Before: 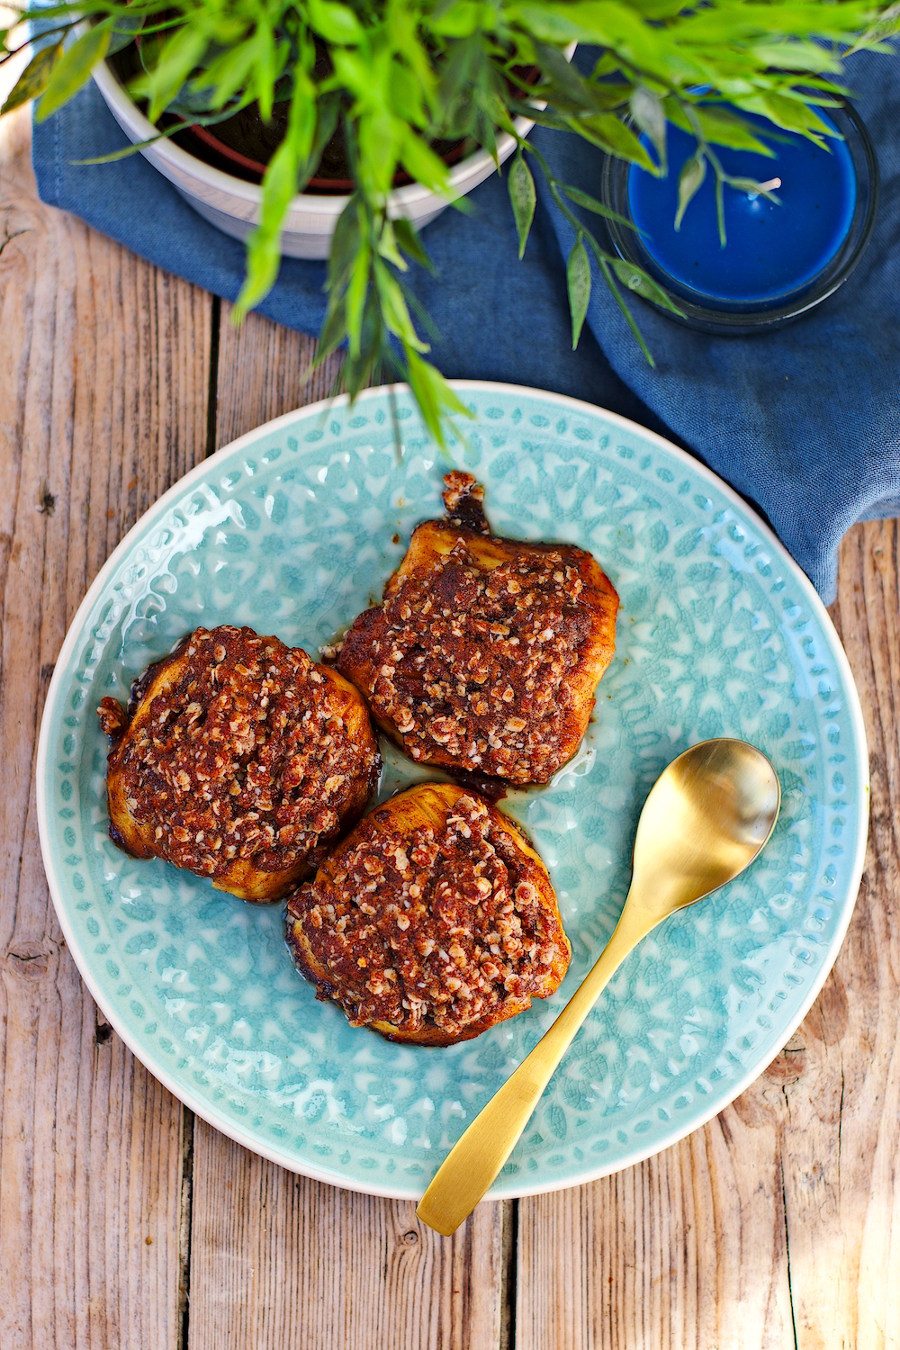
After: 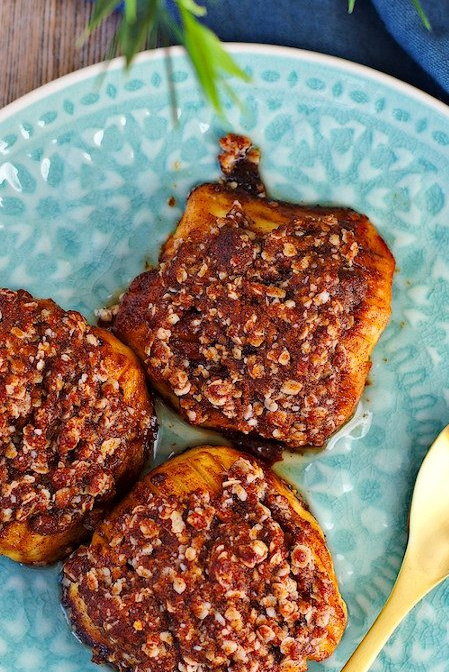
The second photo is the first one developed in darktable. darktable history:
crop: left 24.958%, top 24.989%, right 25.109%, bottom 25.202%
